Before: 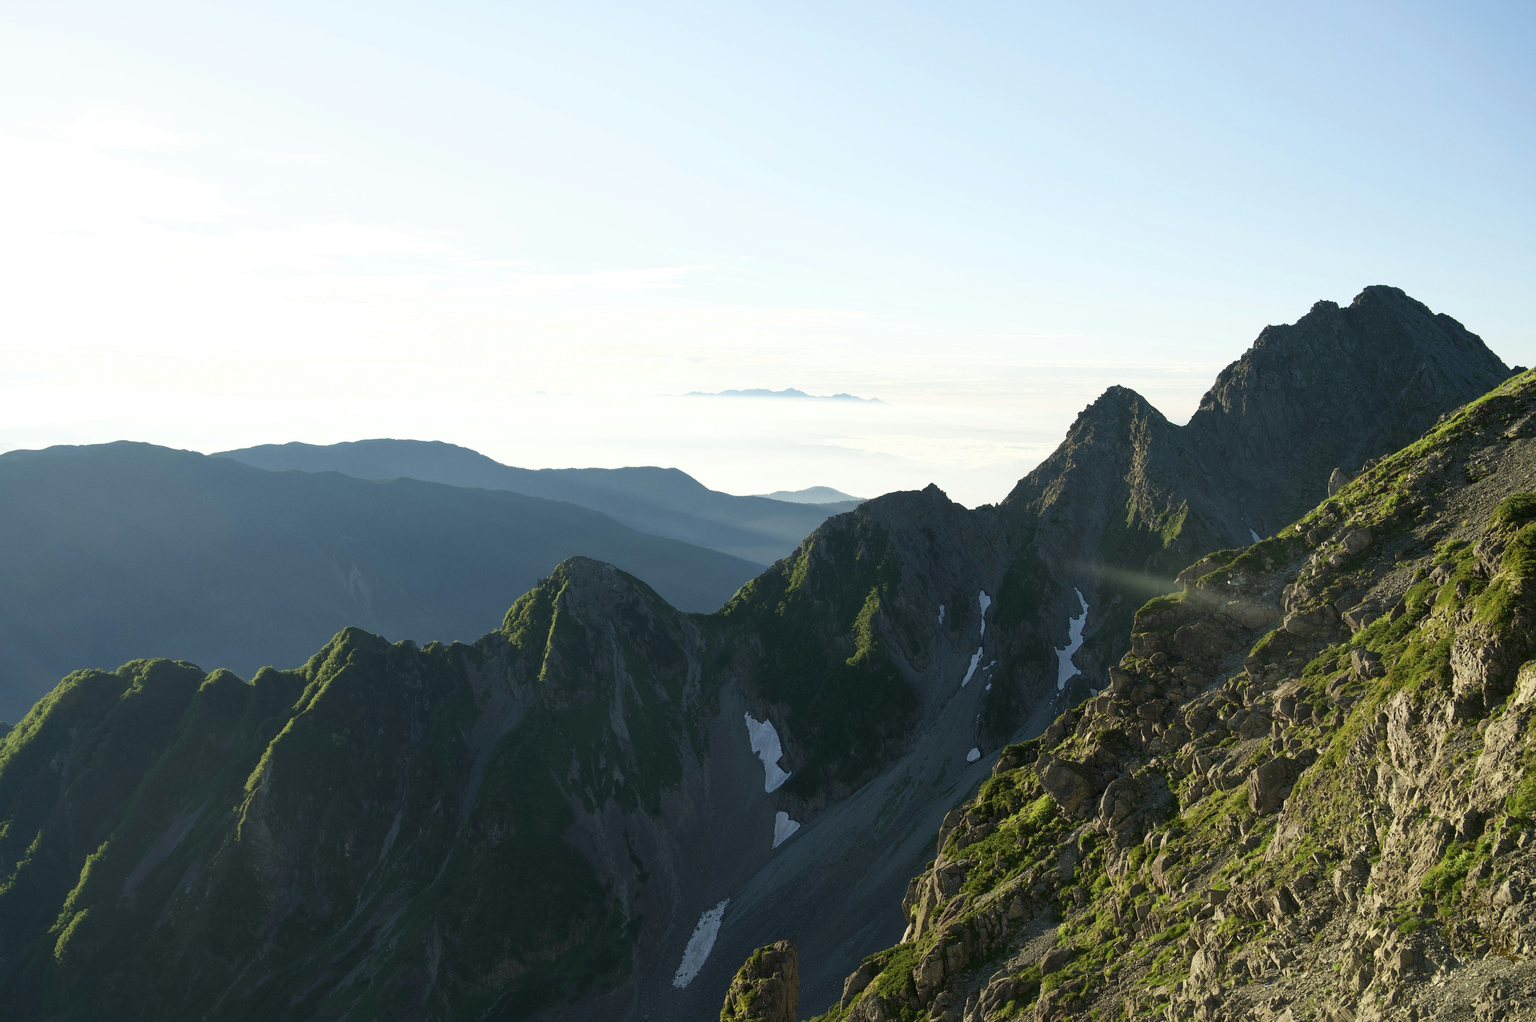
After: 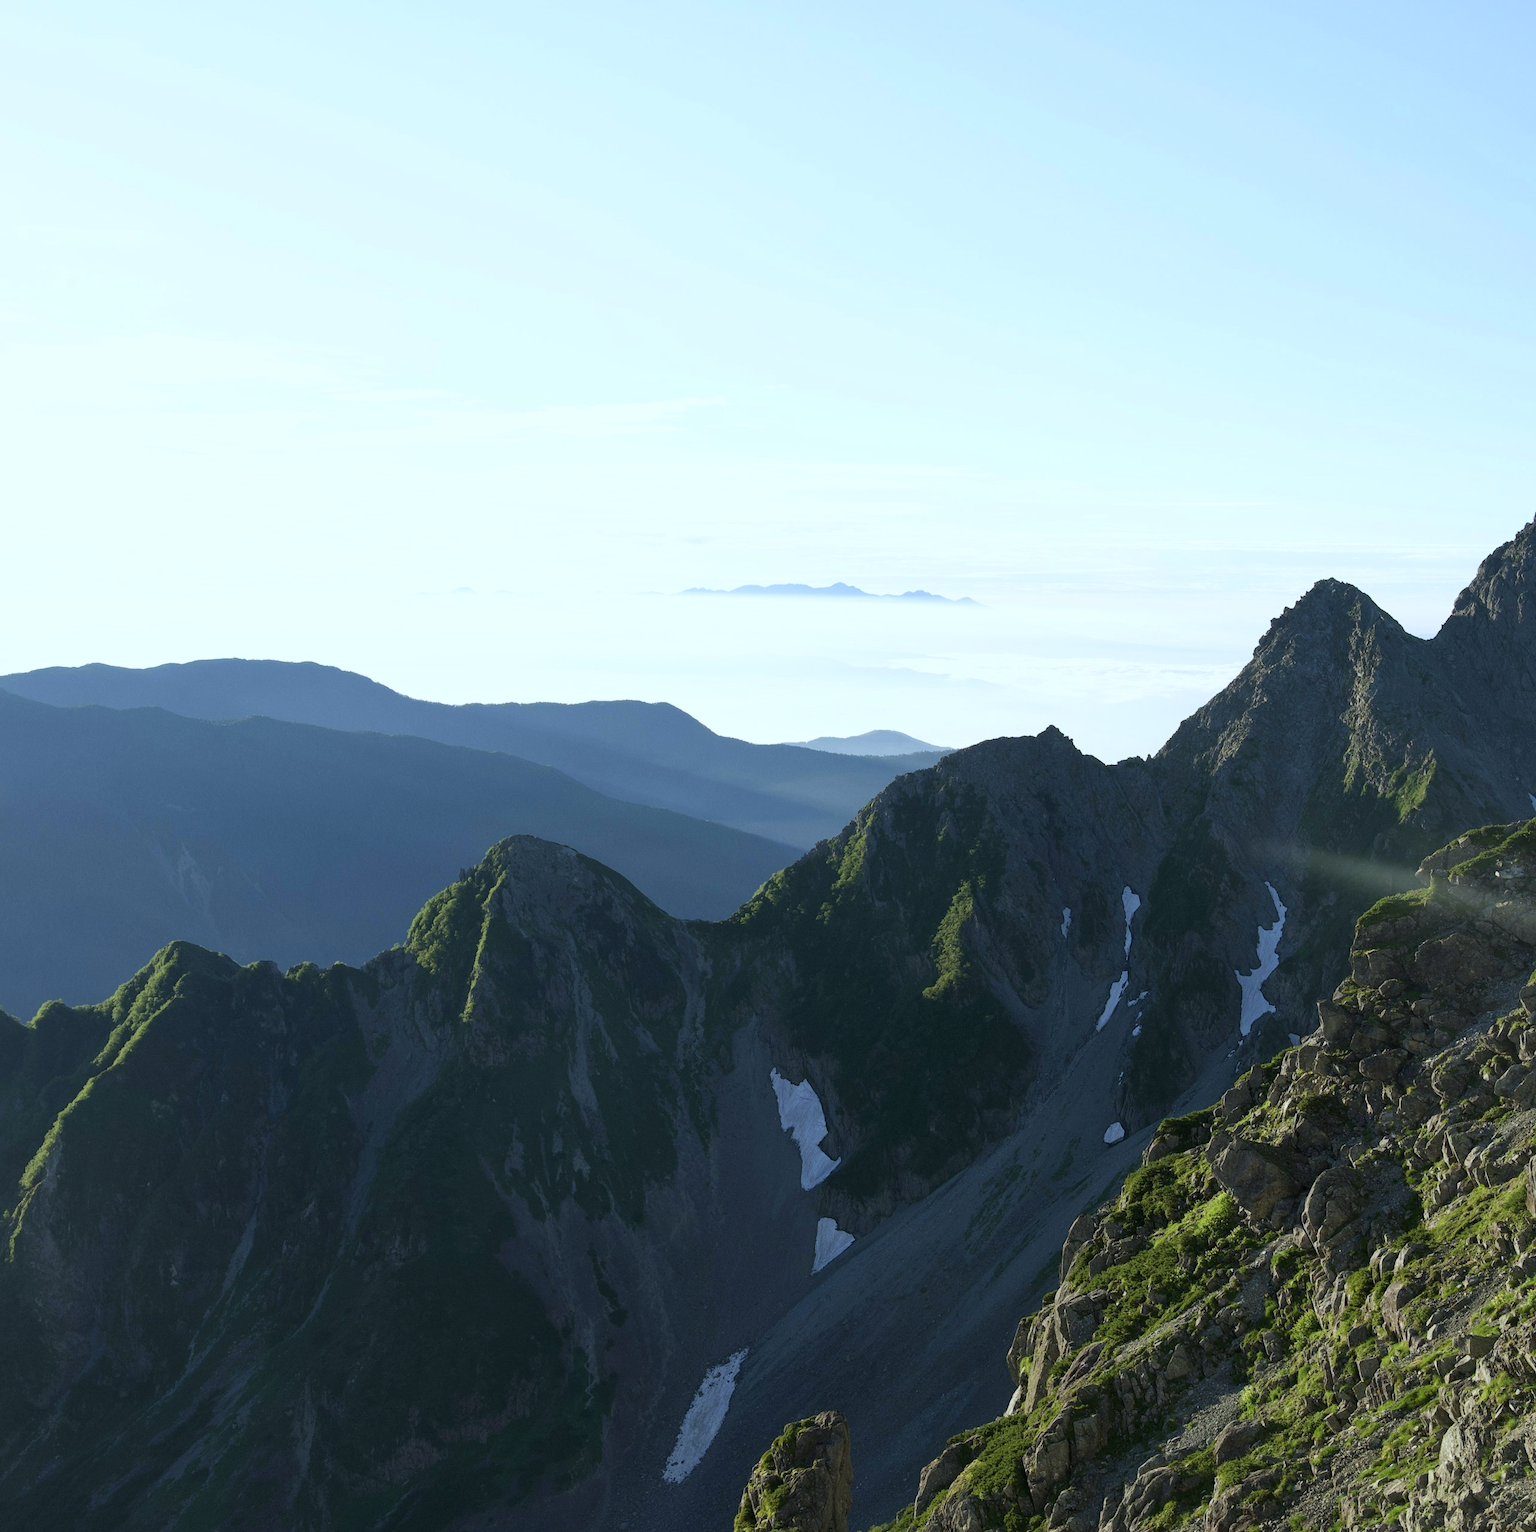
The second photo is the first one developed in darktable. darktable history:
crop and rotate: left 15.055%, right 18.278%
white balance: red 0.926, green 1.003, blue 1.133
